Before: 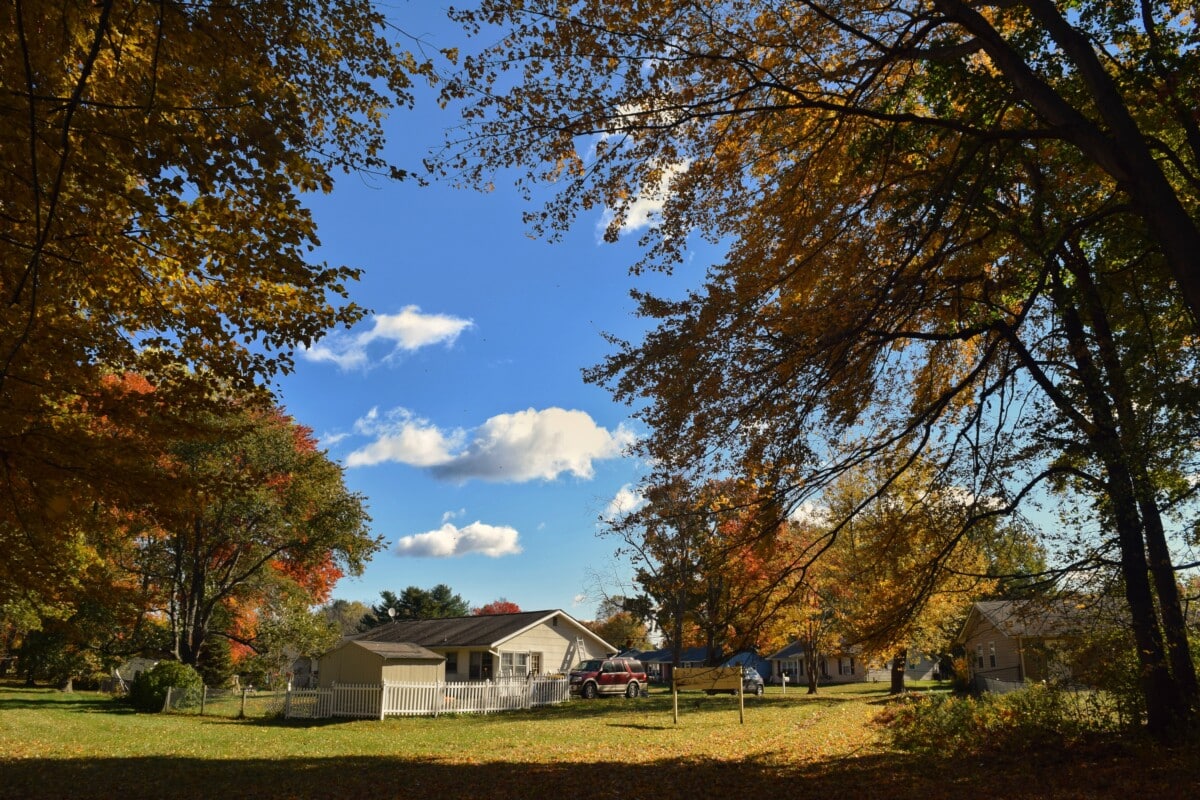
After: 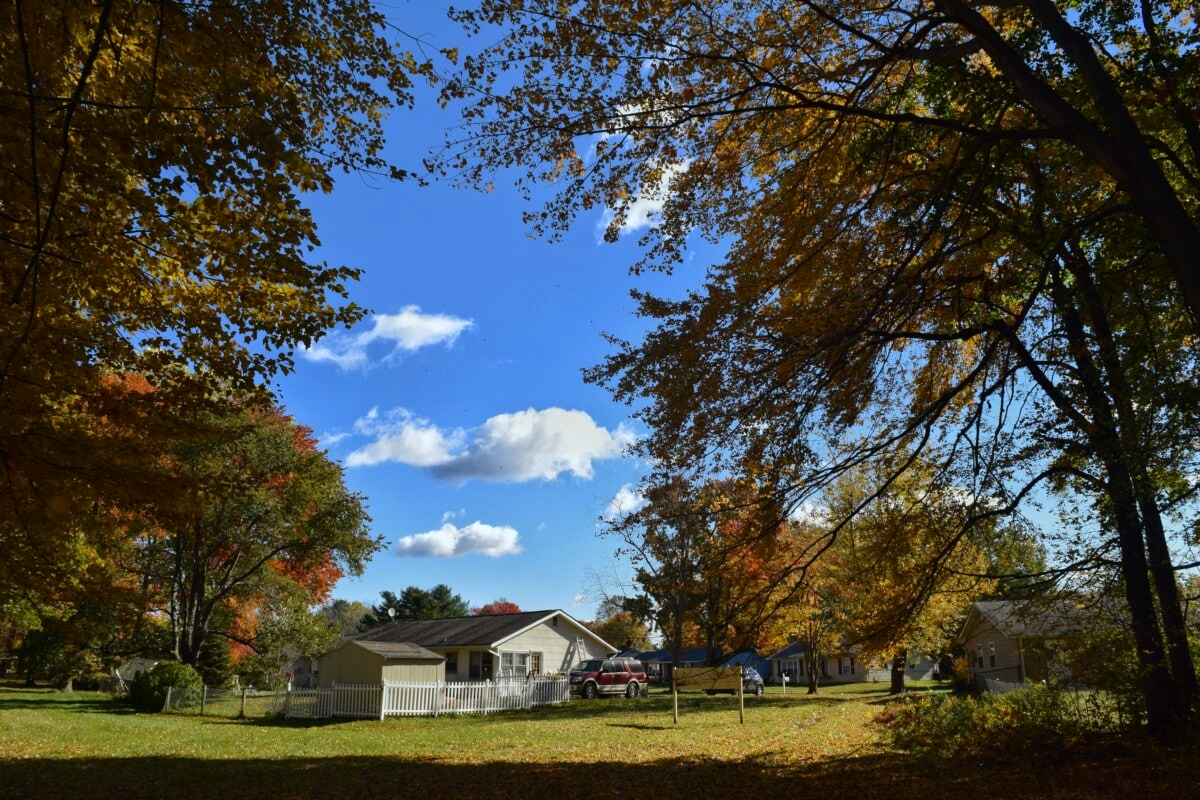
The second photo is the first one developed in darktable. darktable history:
contrast brightness saturation: contrast 0.03, brightness -0.04
white balance: red 0.924, blue 1.095
tone equalizer: on, module defaults
